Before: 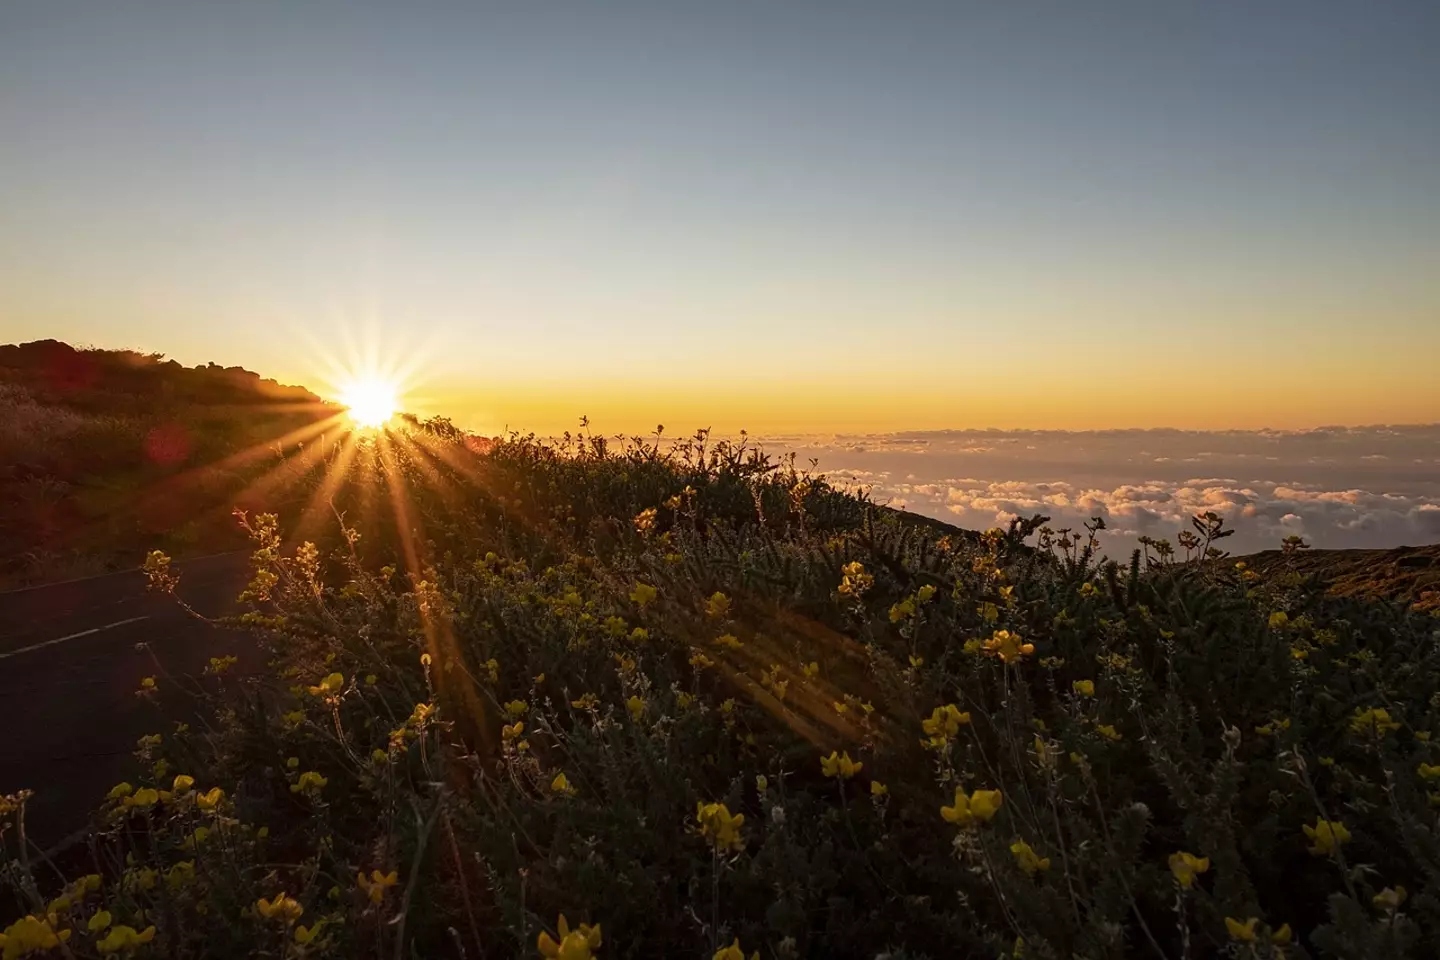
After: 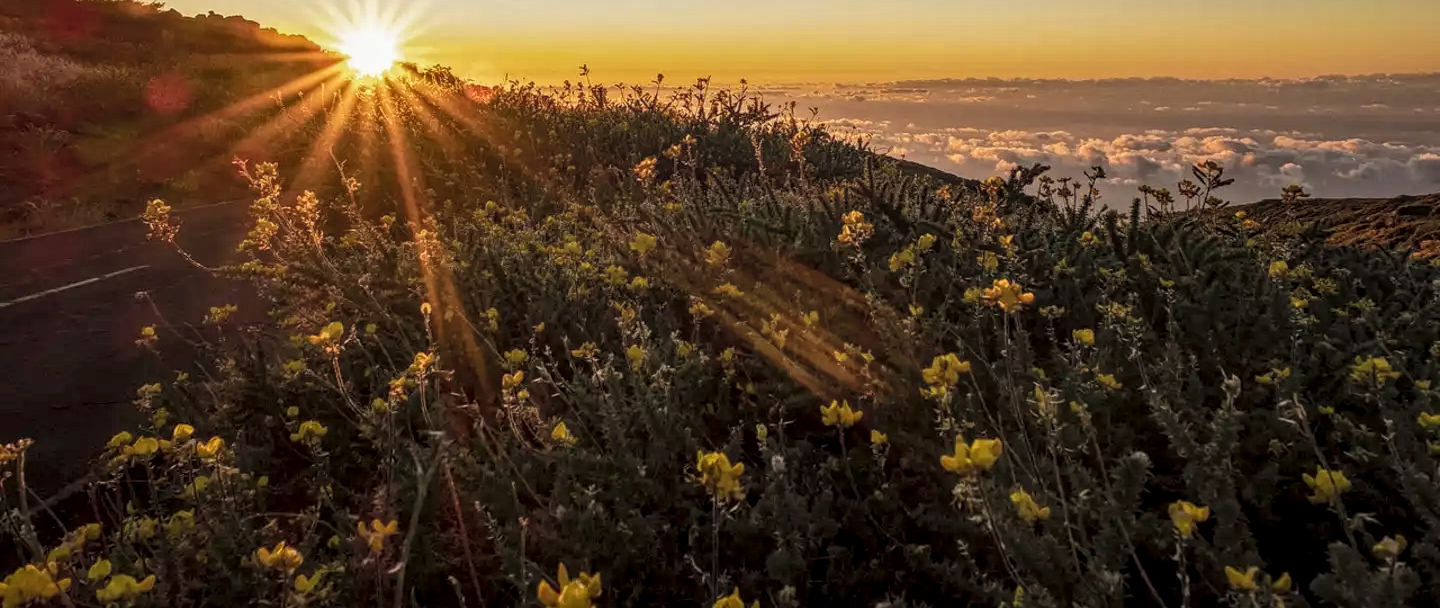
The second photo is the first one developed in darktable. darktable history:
shadows and highlights: shadows 43.39, white point adjustment -1.32, shadows color adjustment 99.13%, highlights color adjustment 0.431%, soften with gaussian
local contrast: highlights 76%, shadows 55%, detail 176%, midtone range 0.204
crop and rotate: top 36.606%
